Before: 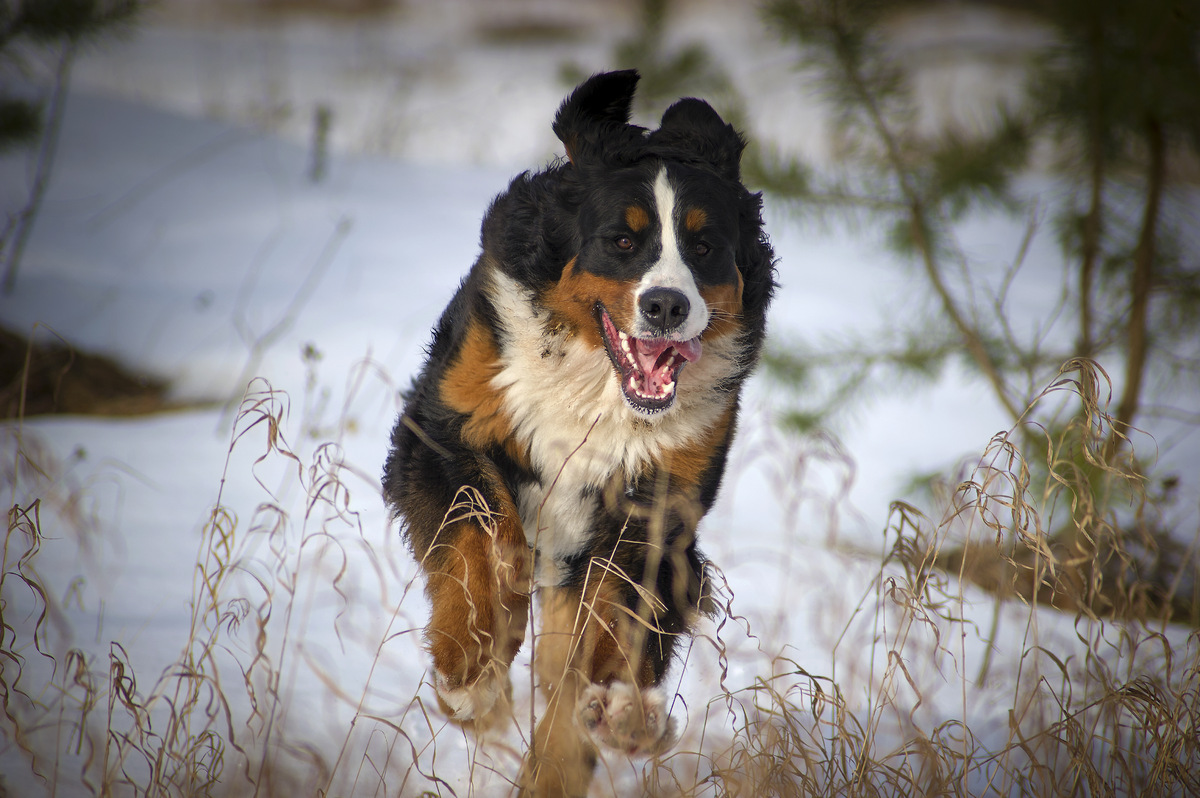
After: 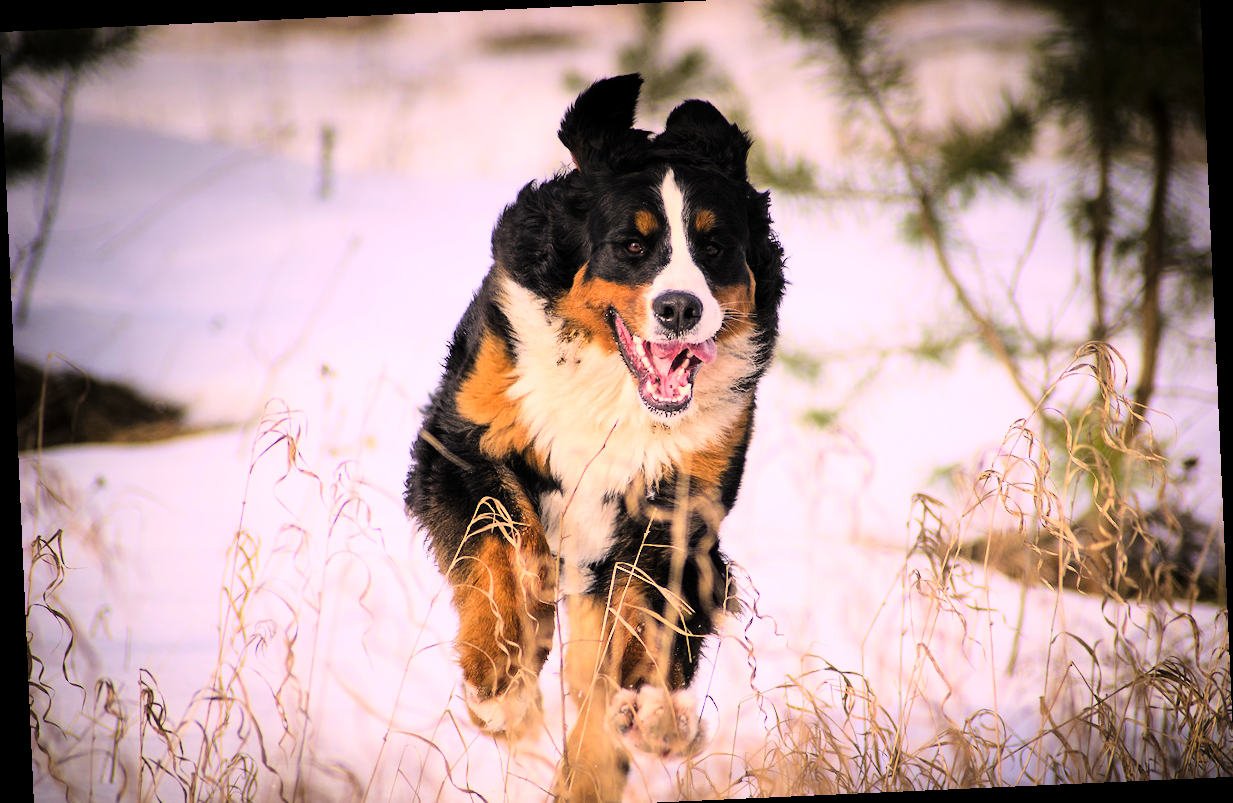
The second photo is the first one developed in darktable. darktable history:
crop and rotate: top 2.479%, bottom 3.018%
rotate and perspective: rotation -2.56°, automatic cropping off
tone curve: curves: ch0 [(0, 0) (0.004, 0) (0.133, 0.071) (0.325, 0.456) (0.832, 0.957) (1, 1)], color space Lab, linked channels, preserve colors none
color correction: highlights a* 14.52, highlights b* 4.84
